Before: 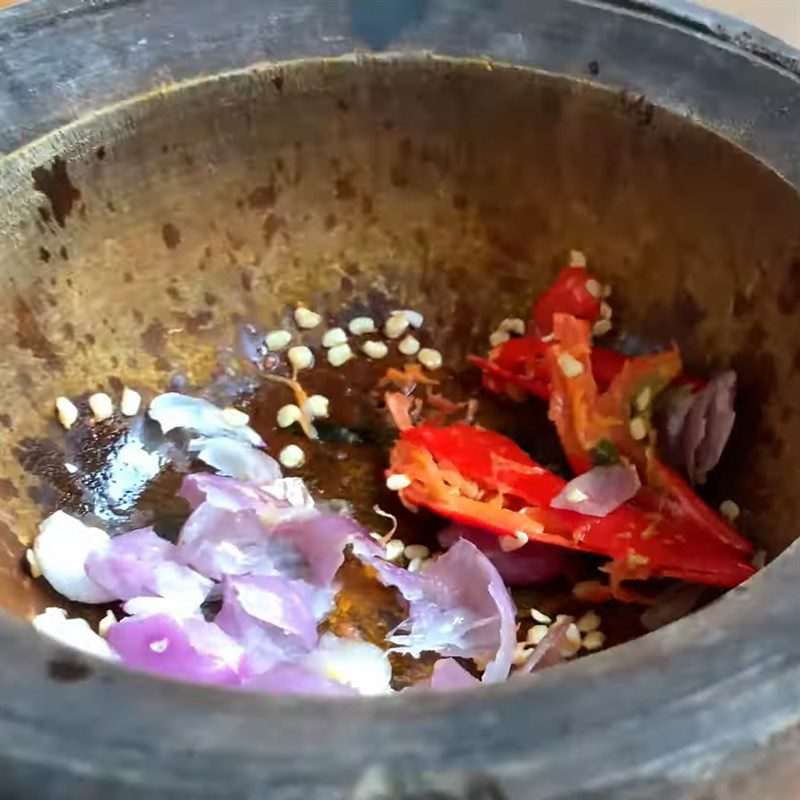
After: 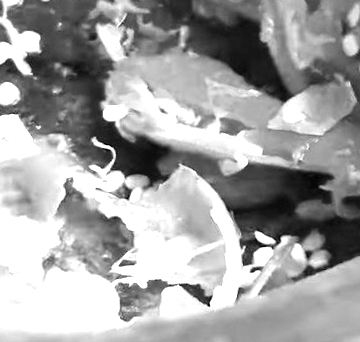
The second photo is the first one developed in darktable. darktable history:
contrast brightness saturation: saturation -0.17
crop: left 35.976%, top 45.819%, right 18.162%, bottom 5.807%
tone curve: curves: ch0 [(0, 0) (0.003, 0.003) (0.011, 0.011) (0.025, 0.025) (0.044, 0.044) (0.069, 0.068) (0.1, 0.098) (0.136, 0.134) (0.177, 0.175) (0.224, 0.221) (0.277, 0.273) (0.335, 0.33) (0.399, 0.393) (0.468, 0.461) (0.543, 0.546) (0.623, 0.625) (0.709, 0.711) (0.801, 0.802) (0.898, 0.898) (1, 1)], preserve colors none
exposure: black level correction 0, exposure 1.45 EV, compensate exposure bias true, compensate highlight preservation false
monochrome: on, module defaults
rotate and perspective: rotation -3.52°, crop left 0.036, crop right 0.964, crop top 0.081, crop bottom 0.919
